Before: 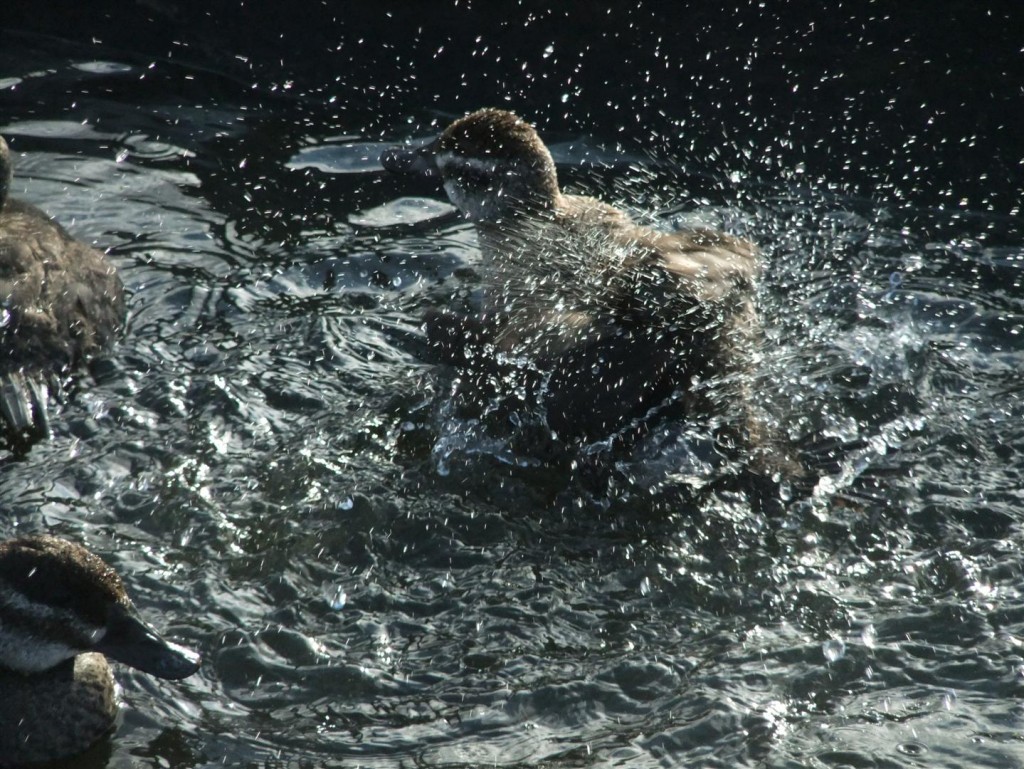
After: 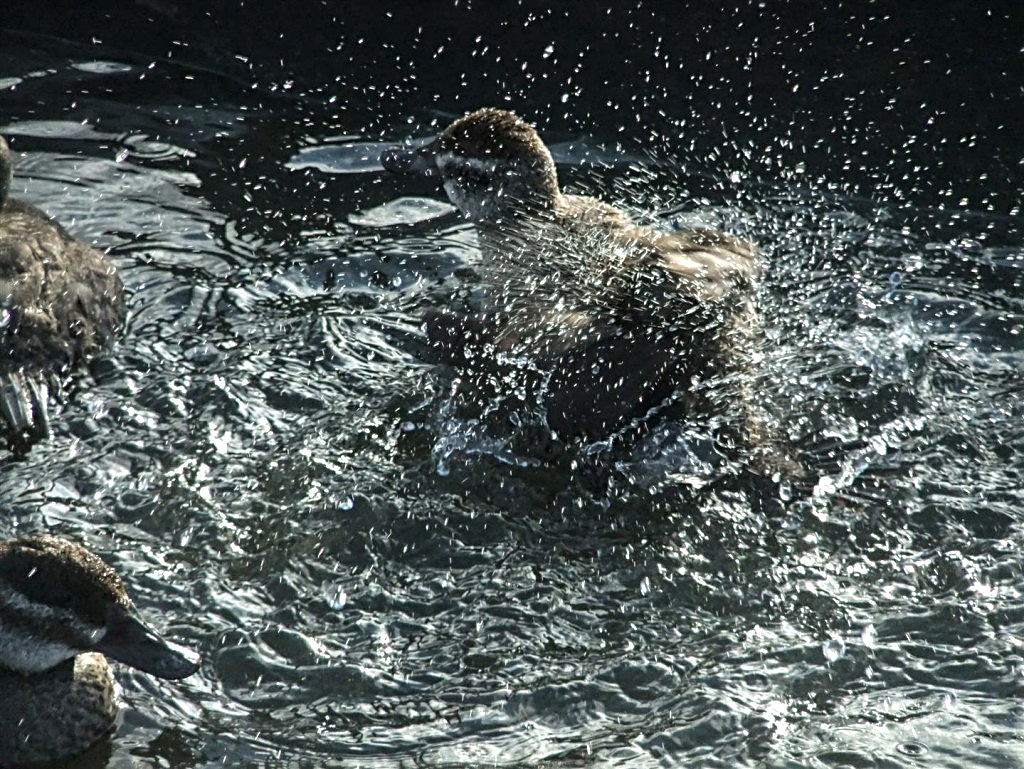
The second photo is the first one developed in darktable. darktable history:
sharpen: radius 3.119
exposure: exposure 0.6 EV, compensate highlight preservation false
graduated density: on, module defaults
contrast brightness saturation: saturation -0.05
local contrast: on, module defaults
